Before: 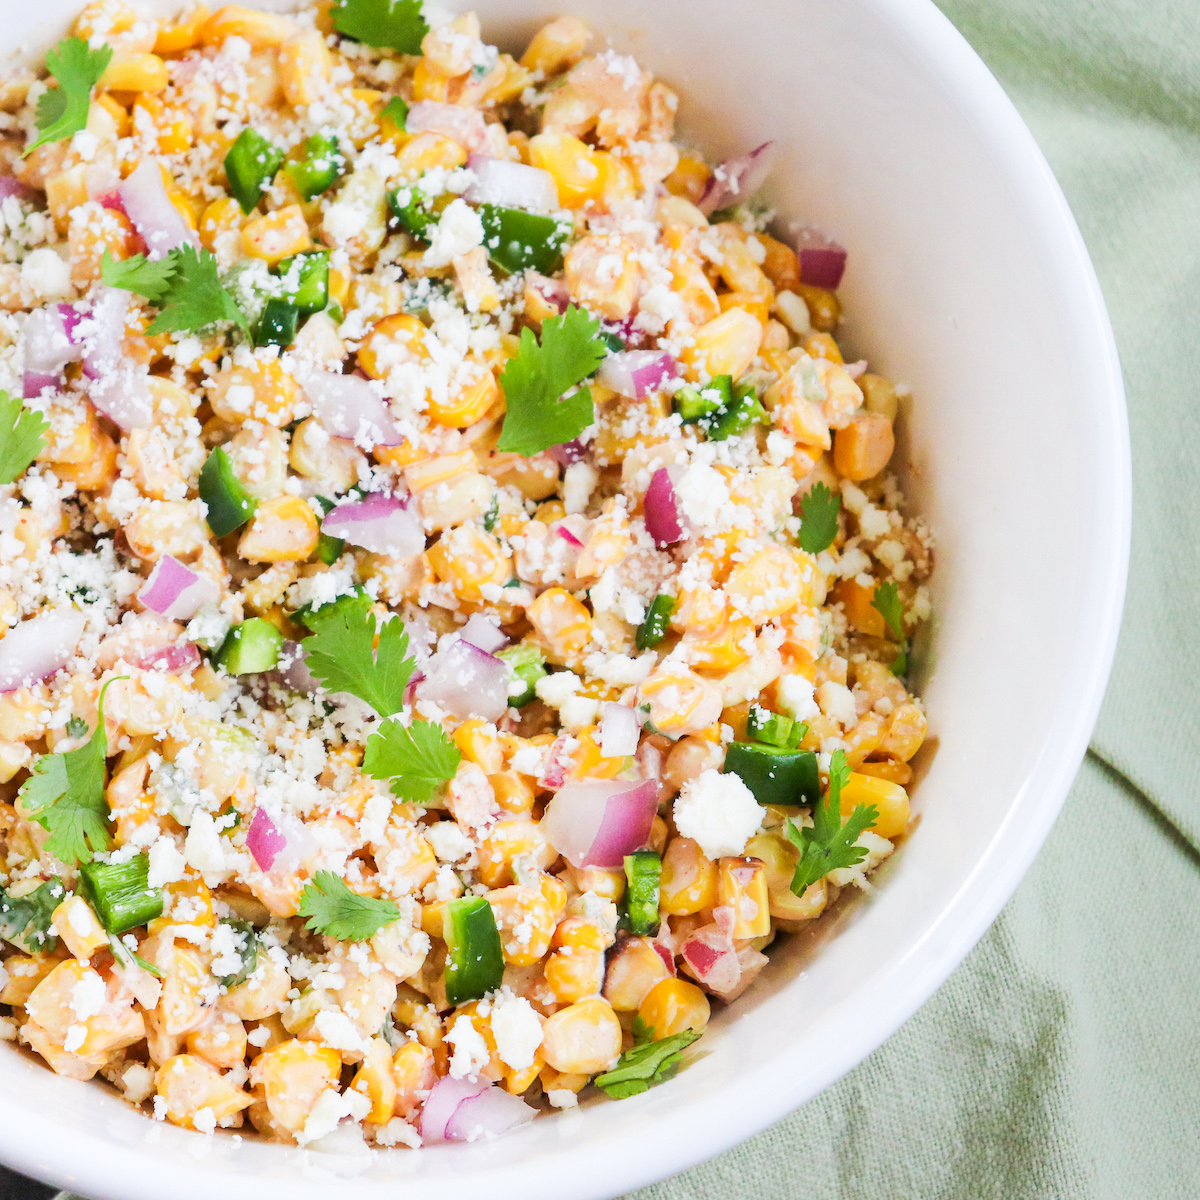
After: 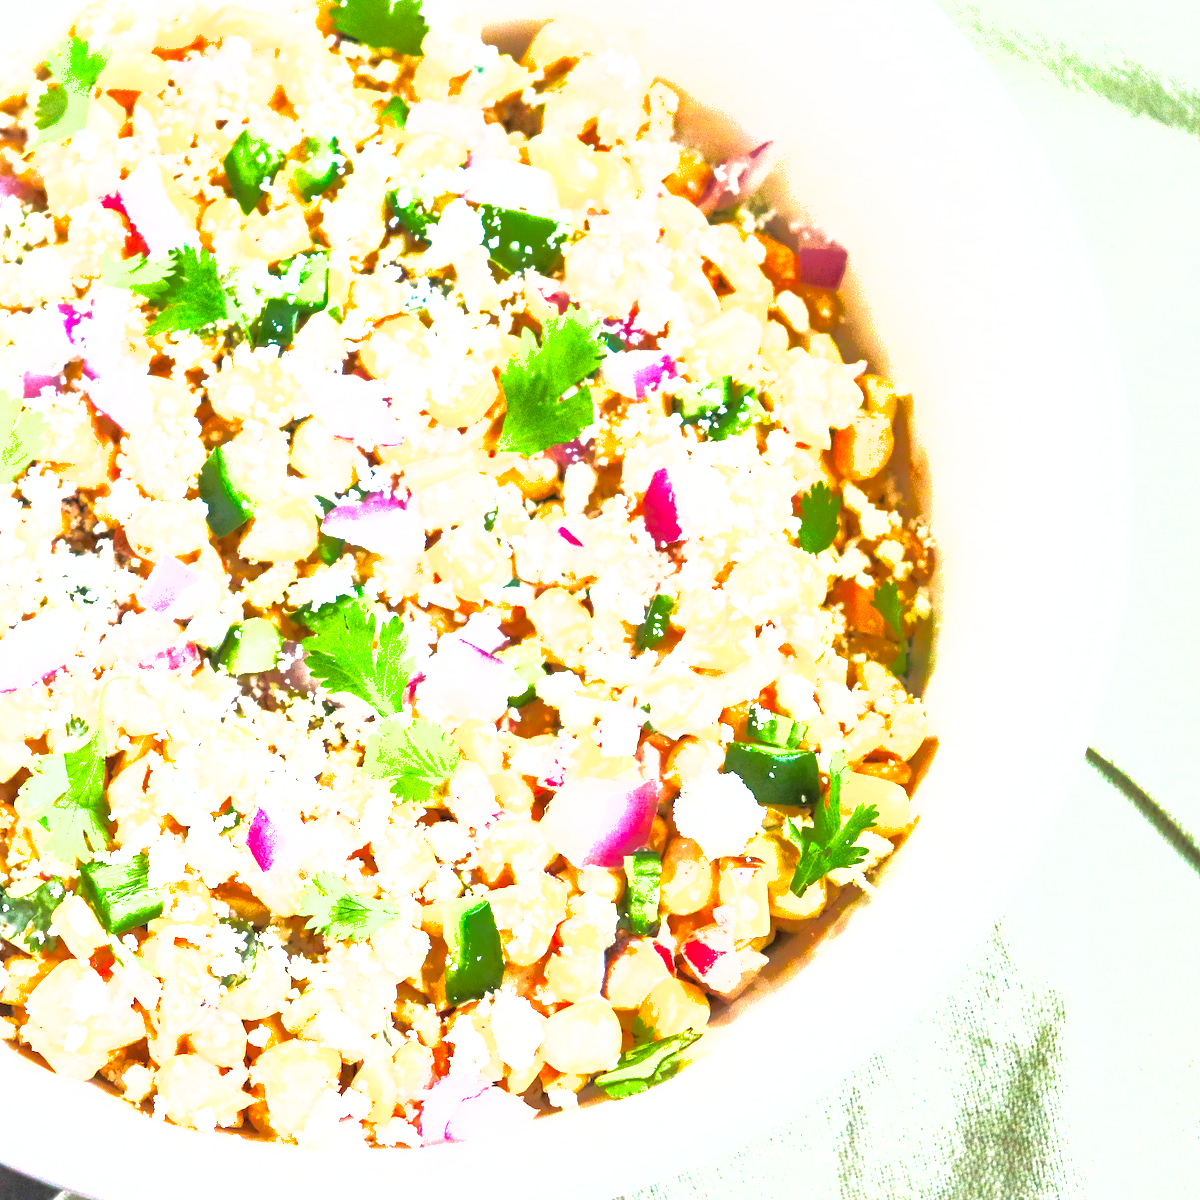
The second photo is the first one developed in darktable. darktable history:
shadows and highlights: on, module defaults
exposure: black level correction 0, exposure 1.37 EV, compensate highlight preservation false
contrast brightness saturation: contrast -0.024, brightness -0.01, saturation 0.025
